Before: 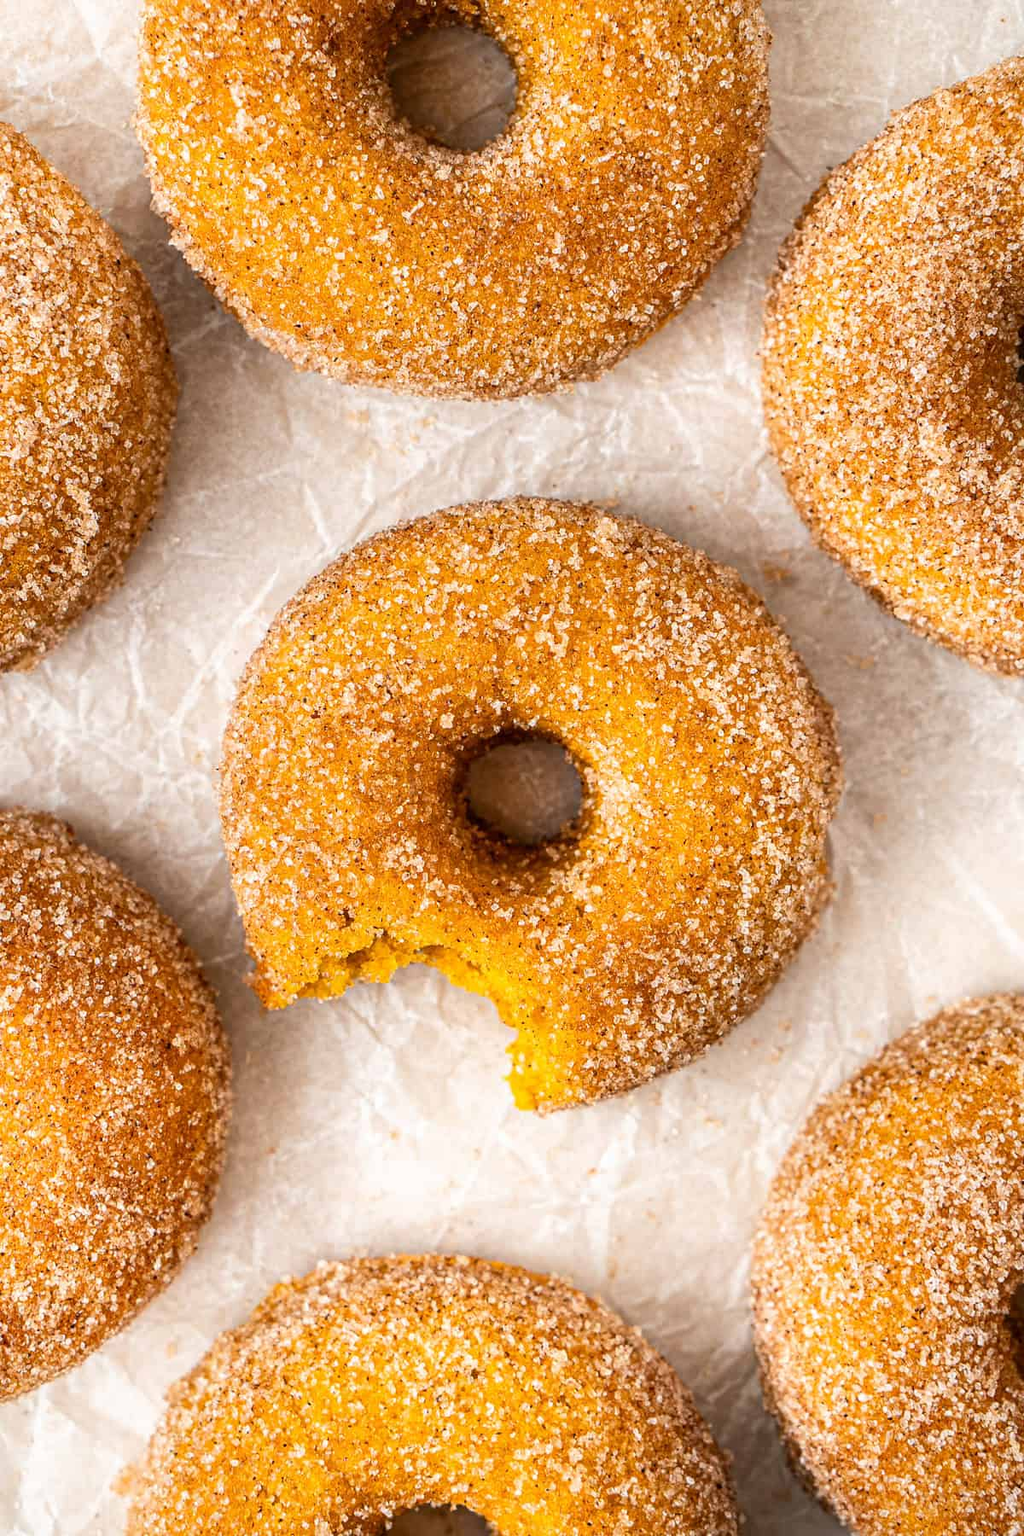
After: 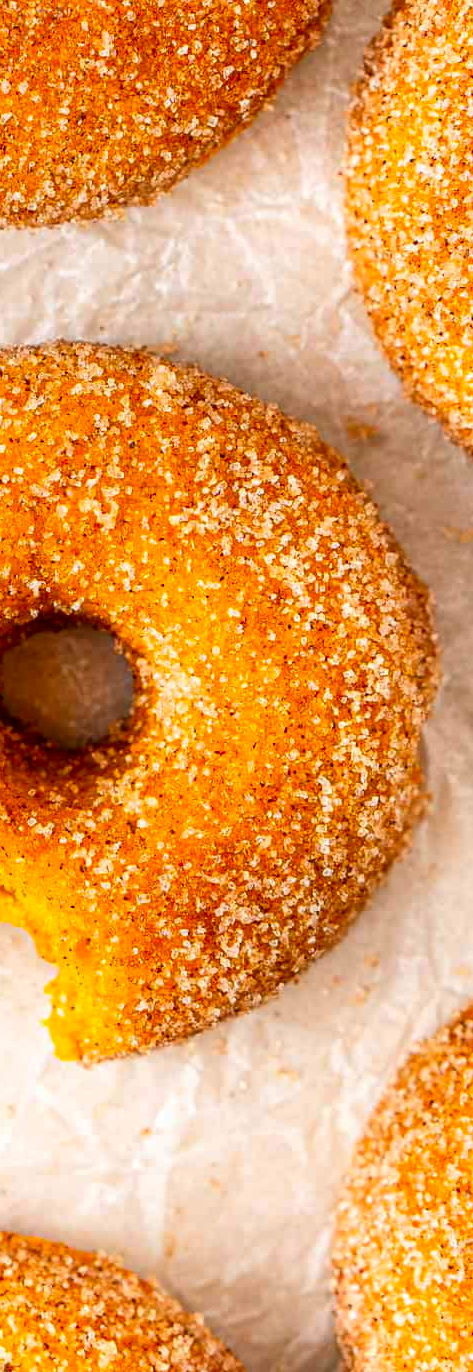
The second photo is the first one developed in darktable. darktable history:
contrast brightness saturation: saturation 0.5
crop: left 45.721%, top 13.393%, right 14.118%, bottom 10.01%
